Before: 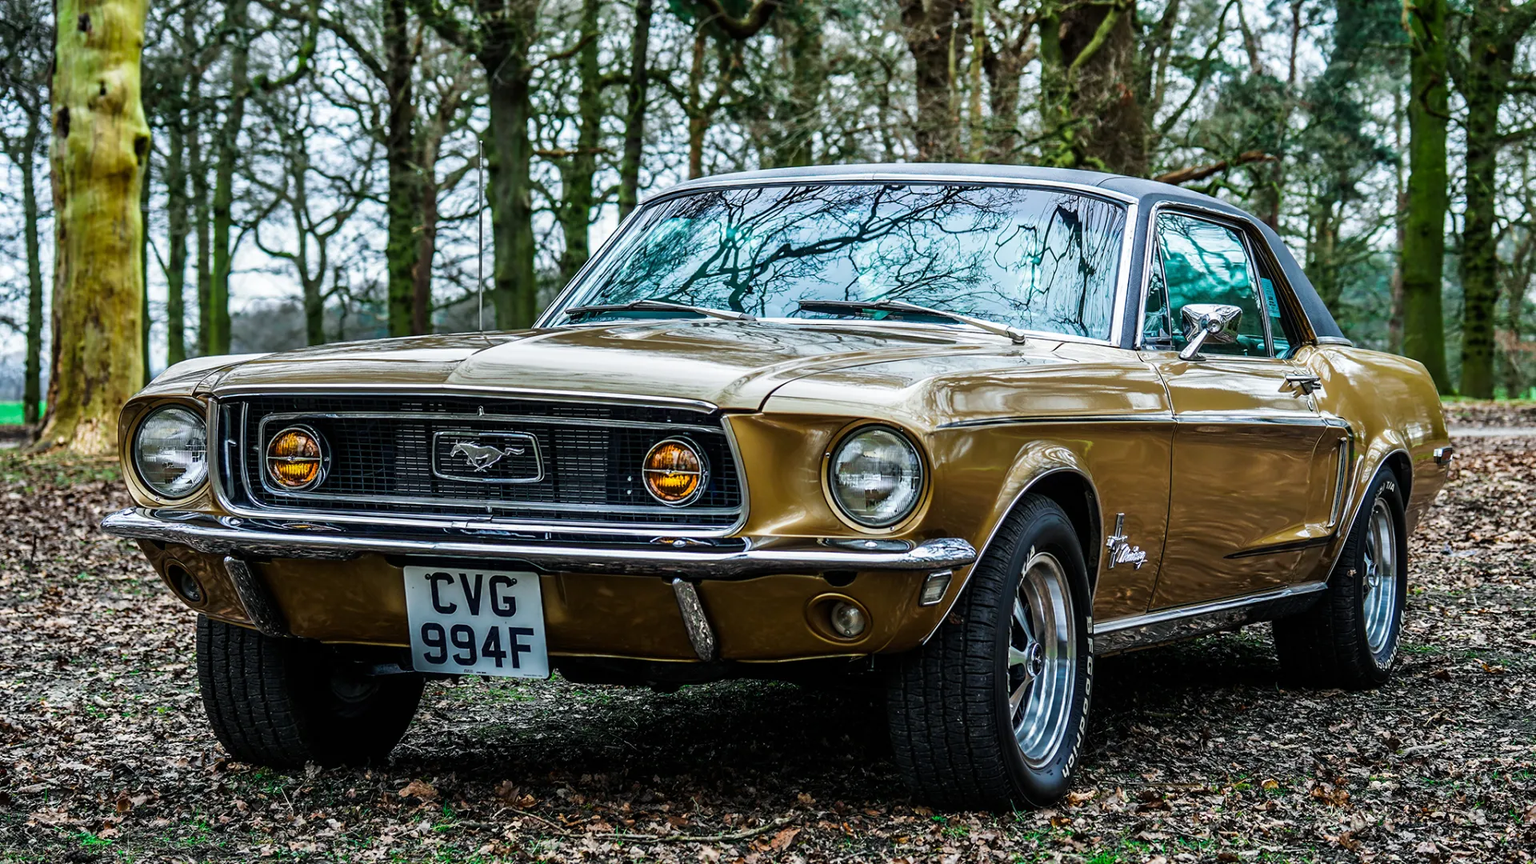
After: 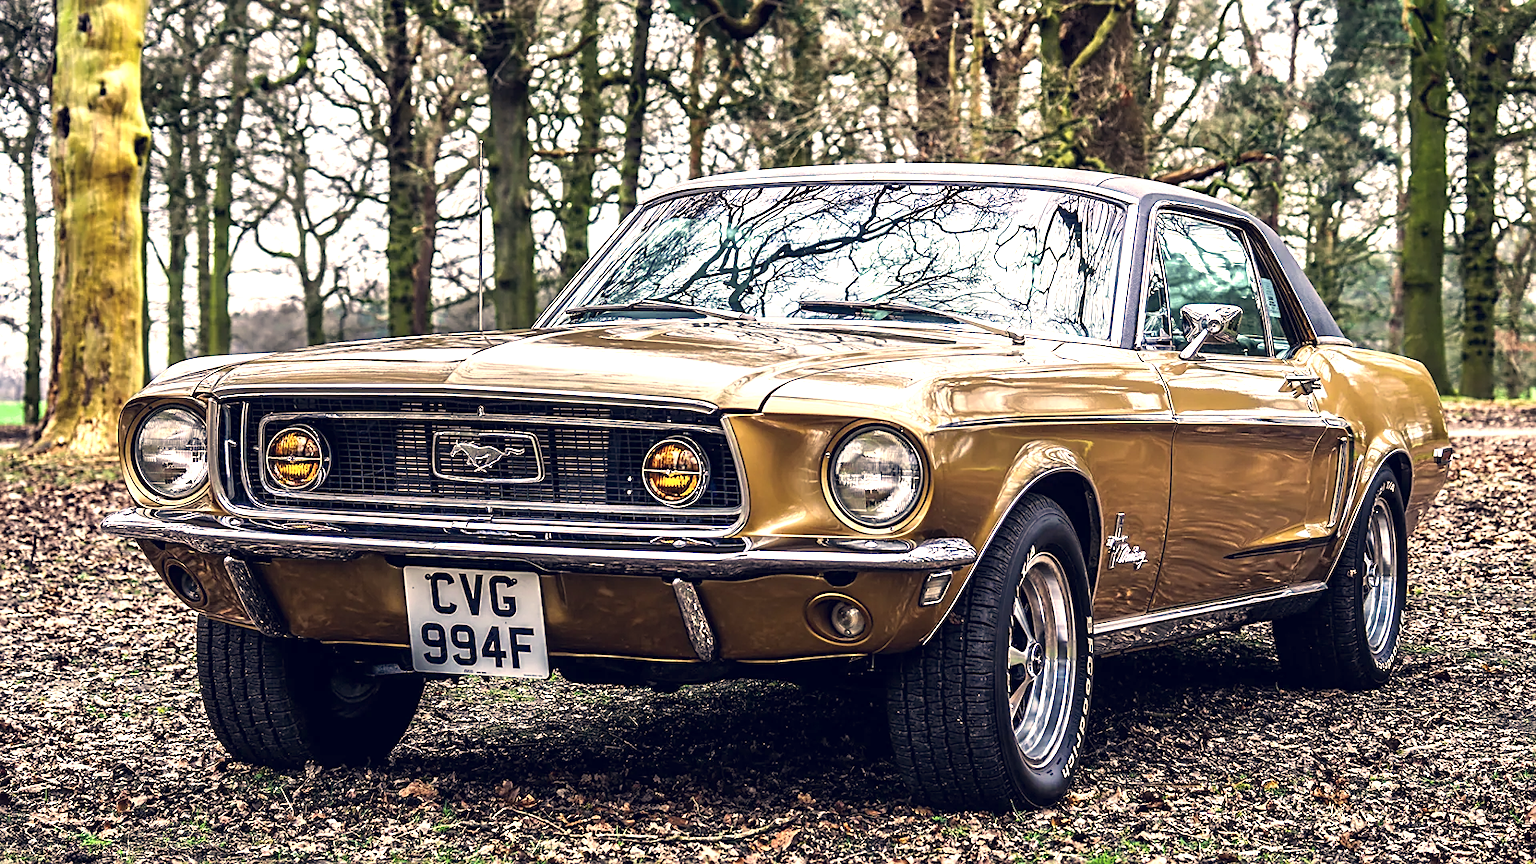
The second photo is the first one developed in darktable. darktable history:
base curve: curves: ch0 [(0, 0) (0.989, 0.992)], preserve colors none
sharpen: on, module defaults
color correction: highlights a* 19.59, highlights b* 27.49, shadows a* 3.46, shadows b* -17.28, saturation 0.73
exposure: black level correction 0, exposure 1 EV, compensate exposure bias true, compensate highlight preservation false
